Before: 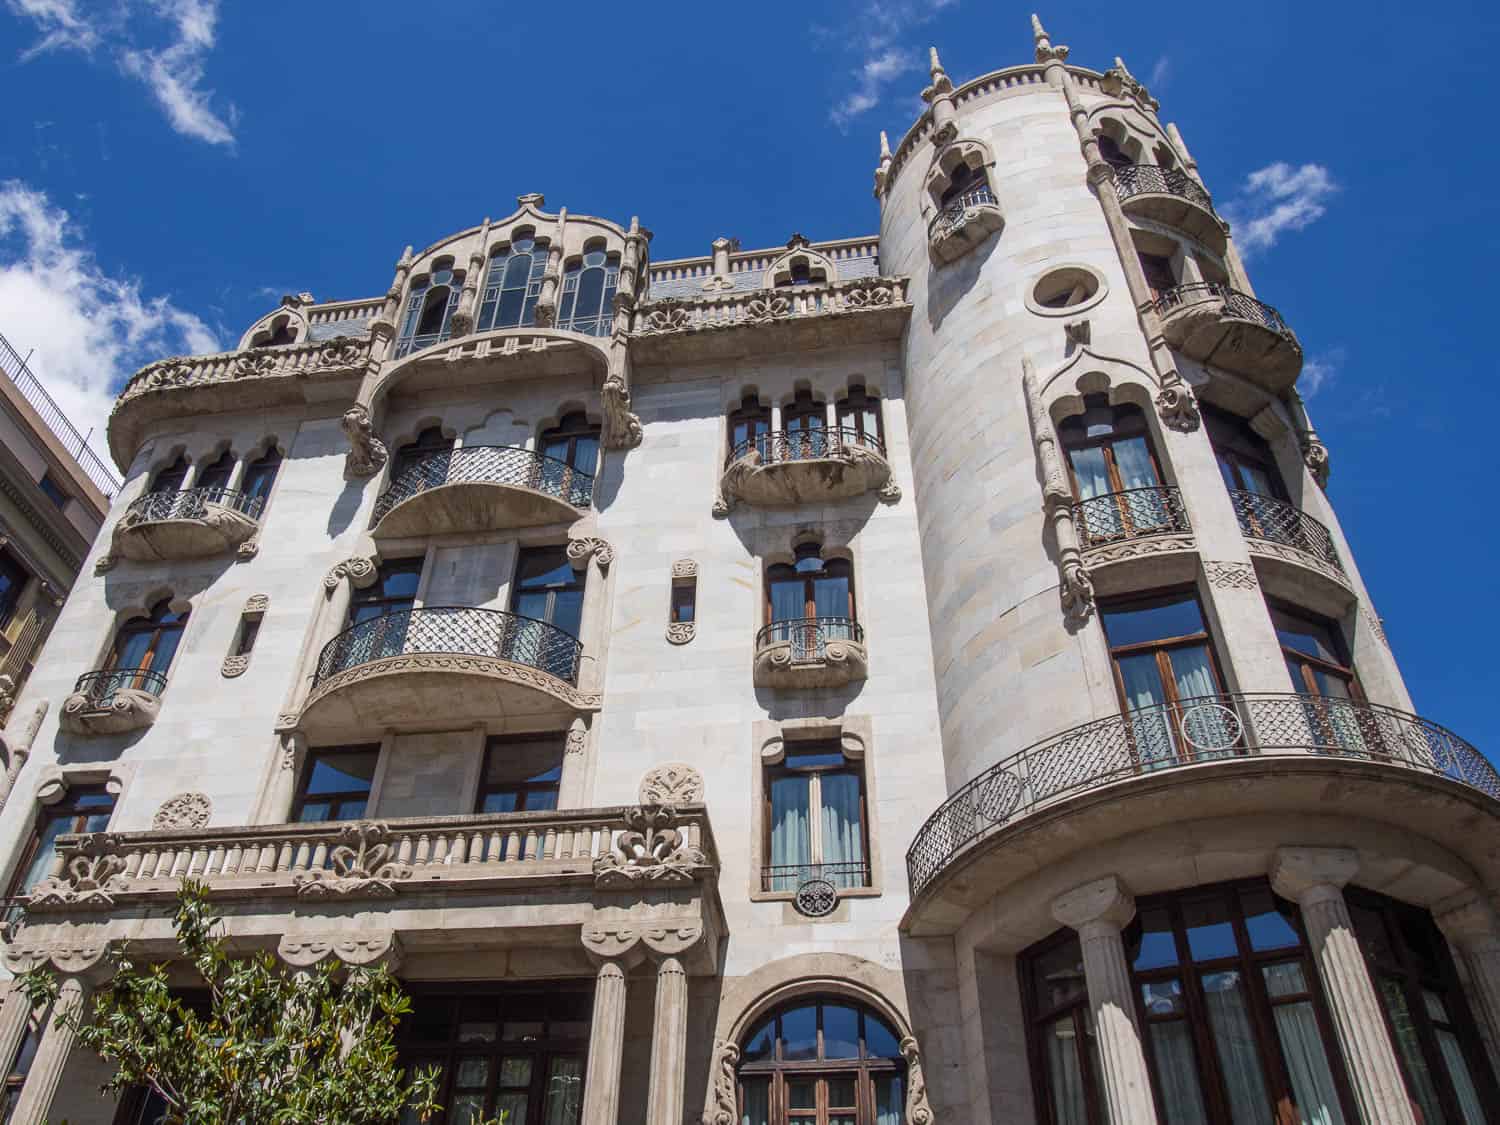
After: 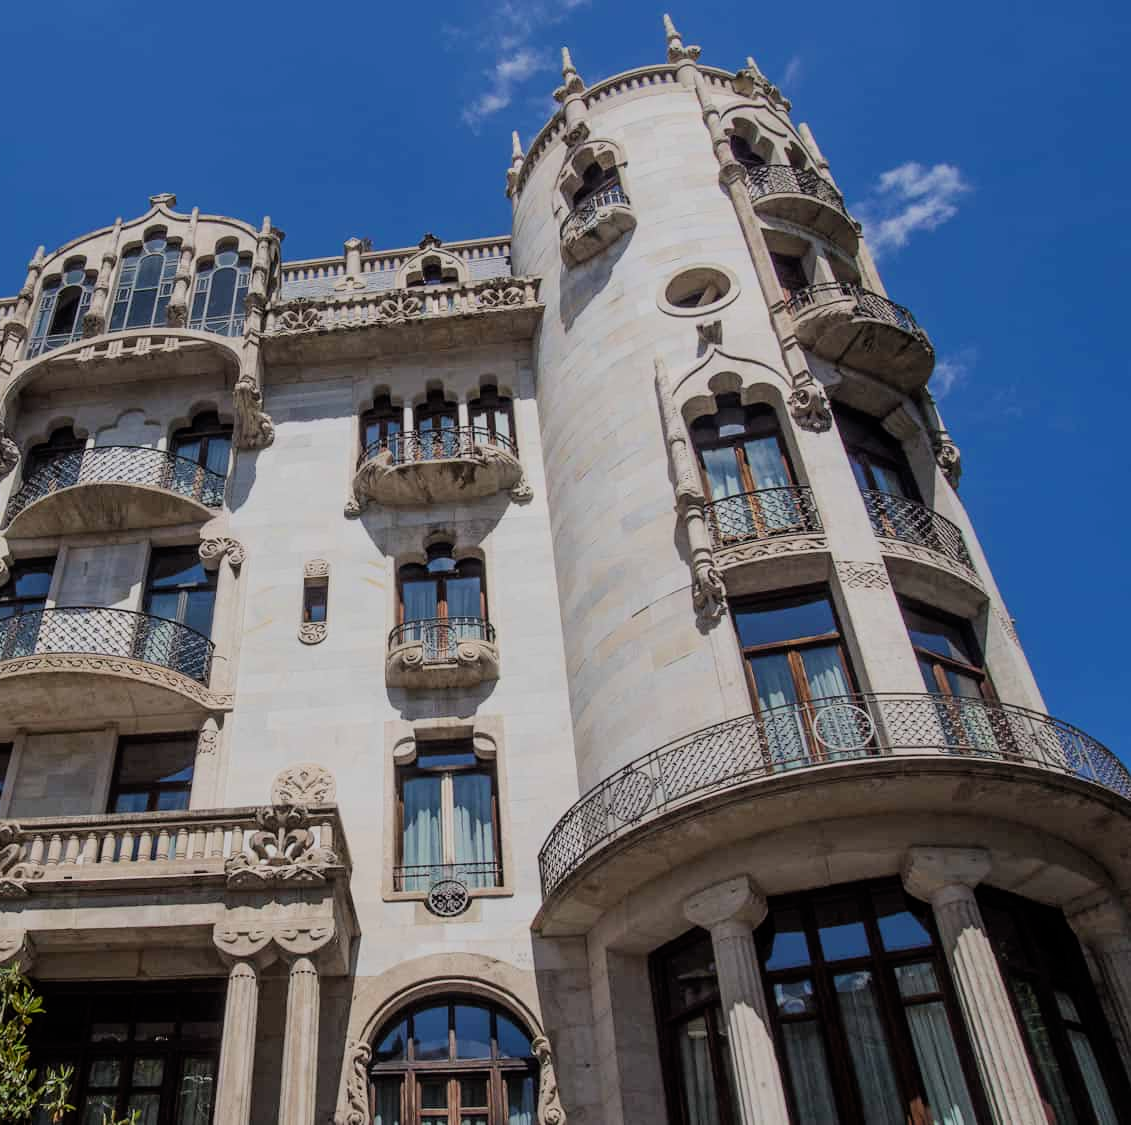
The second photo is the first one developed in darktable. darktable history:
crop and rotate: left 24.6%
filmic rgb: black relative exposure -7.65 EV, white relative exposure 4.56 EV, hardness 3.61, color science v6 (2022)
